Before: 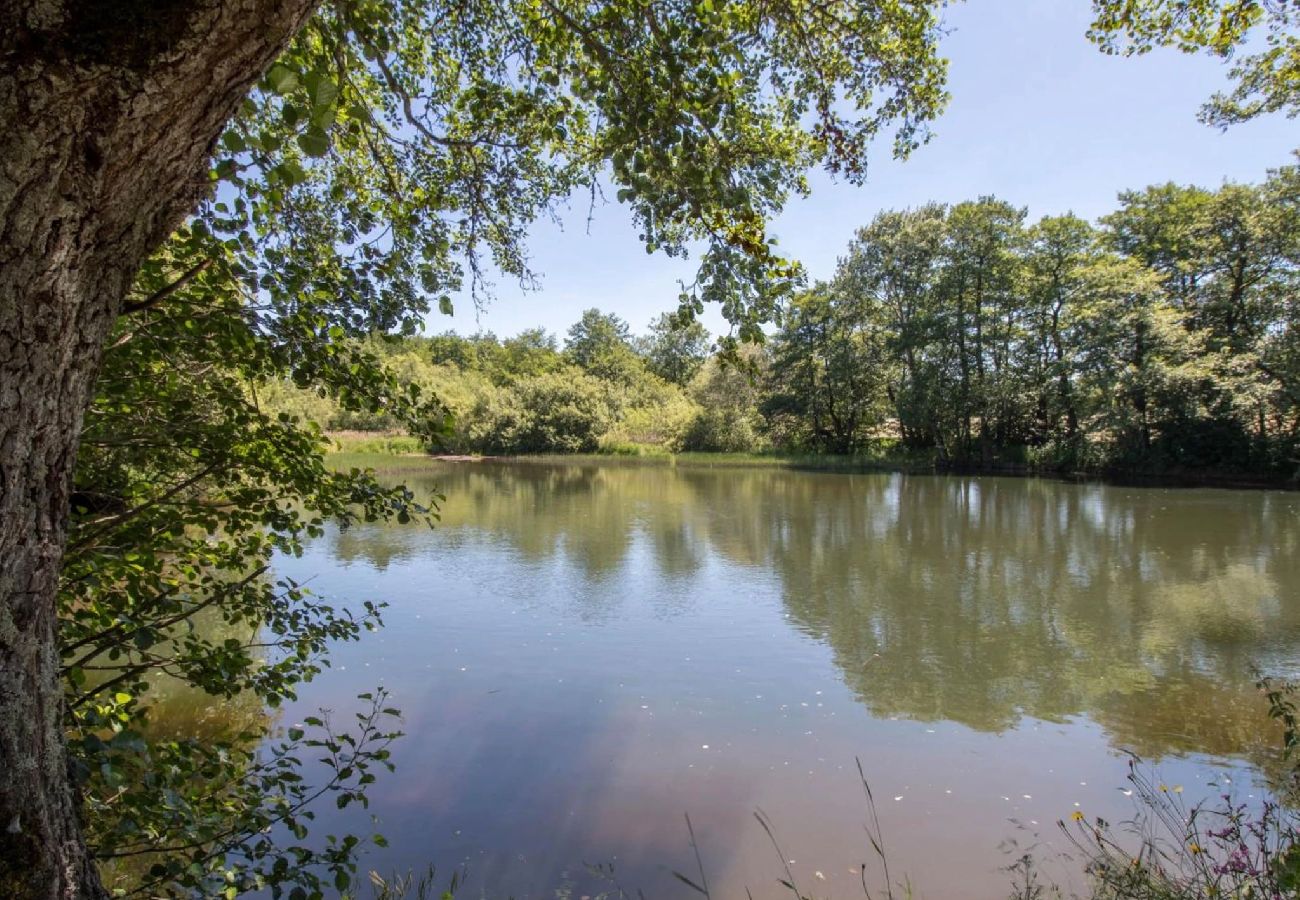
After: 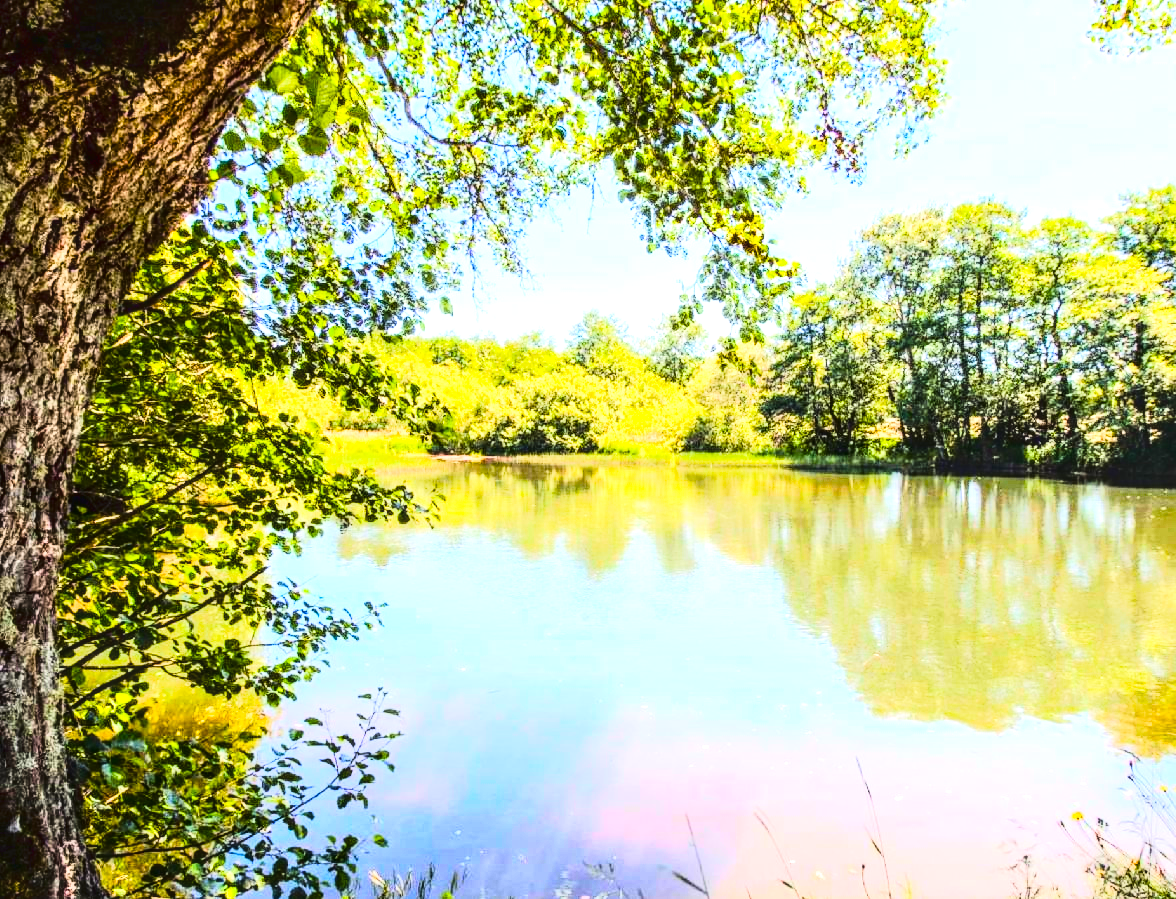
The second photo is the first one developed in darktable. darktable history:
color balance rgb: linear chroma grading › global chroma 9%, perceptual saturation grading › global saturation 36%, perceptual saturation grading › shadows 35%, perceptual brilliance grading › global brilliance 15%, perceptual brilliance grading › shadows -35%, global vibrance 15%
tone curve: curves: ch0 [(0, 0.026) (0.155, 0.133) (0.272, 0.34) (0.434, 0.625) (0.676, 0.871) (0.994, 0.955)], color space Lab, linked channels, preserve colors none
crop: right 9.509%, bottom 0.031%
exposure: black level correction 0, exposure 1.2 EV, compensate highlight preservation false
tone equalizer: -8 EV -0.417 EV, -7 EV -0.389 EV, -6 EV -0.333 EV, -5 EV -0.222 EV, -3 EV 0.222 EV, -2 EV 0.333 EV, -1 EV 0.389 EV, +0 EV 0.417 EV, edges refinement/feathering 500, mask exposure compensation -1.57 EV, preserve details no
local contrast: on, module defaults
